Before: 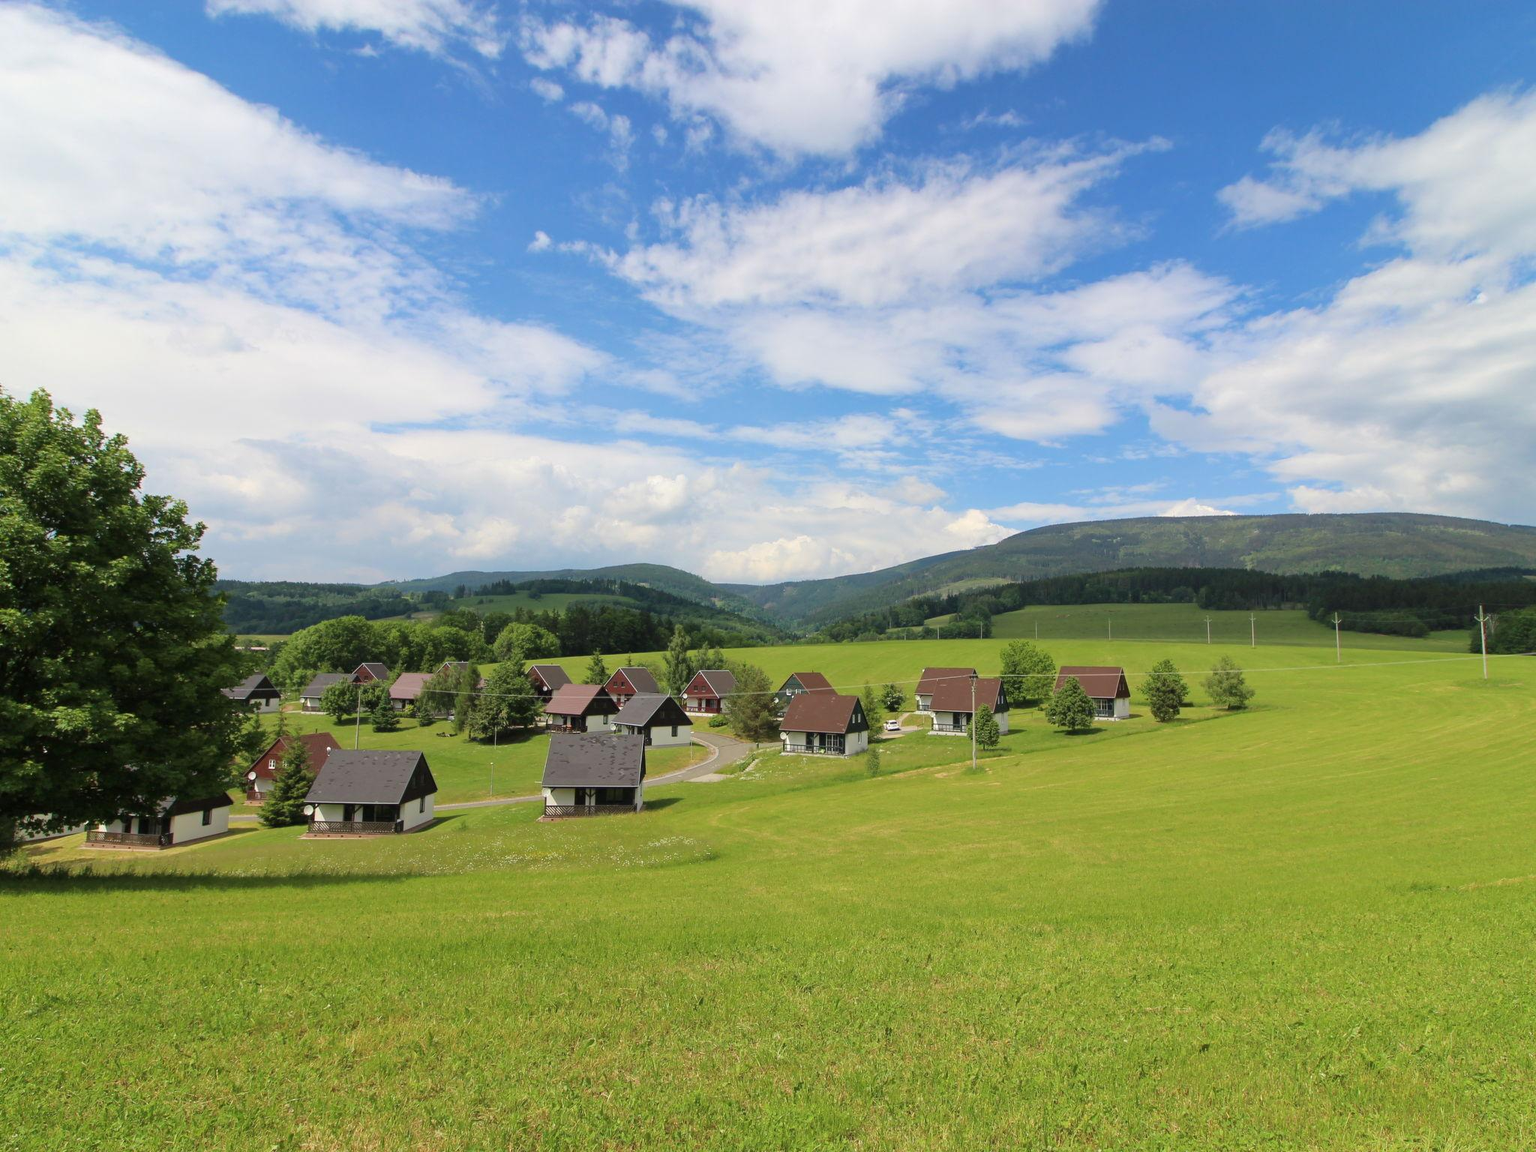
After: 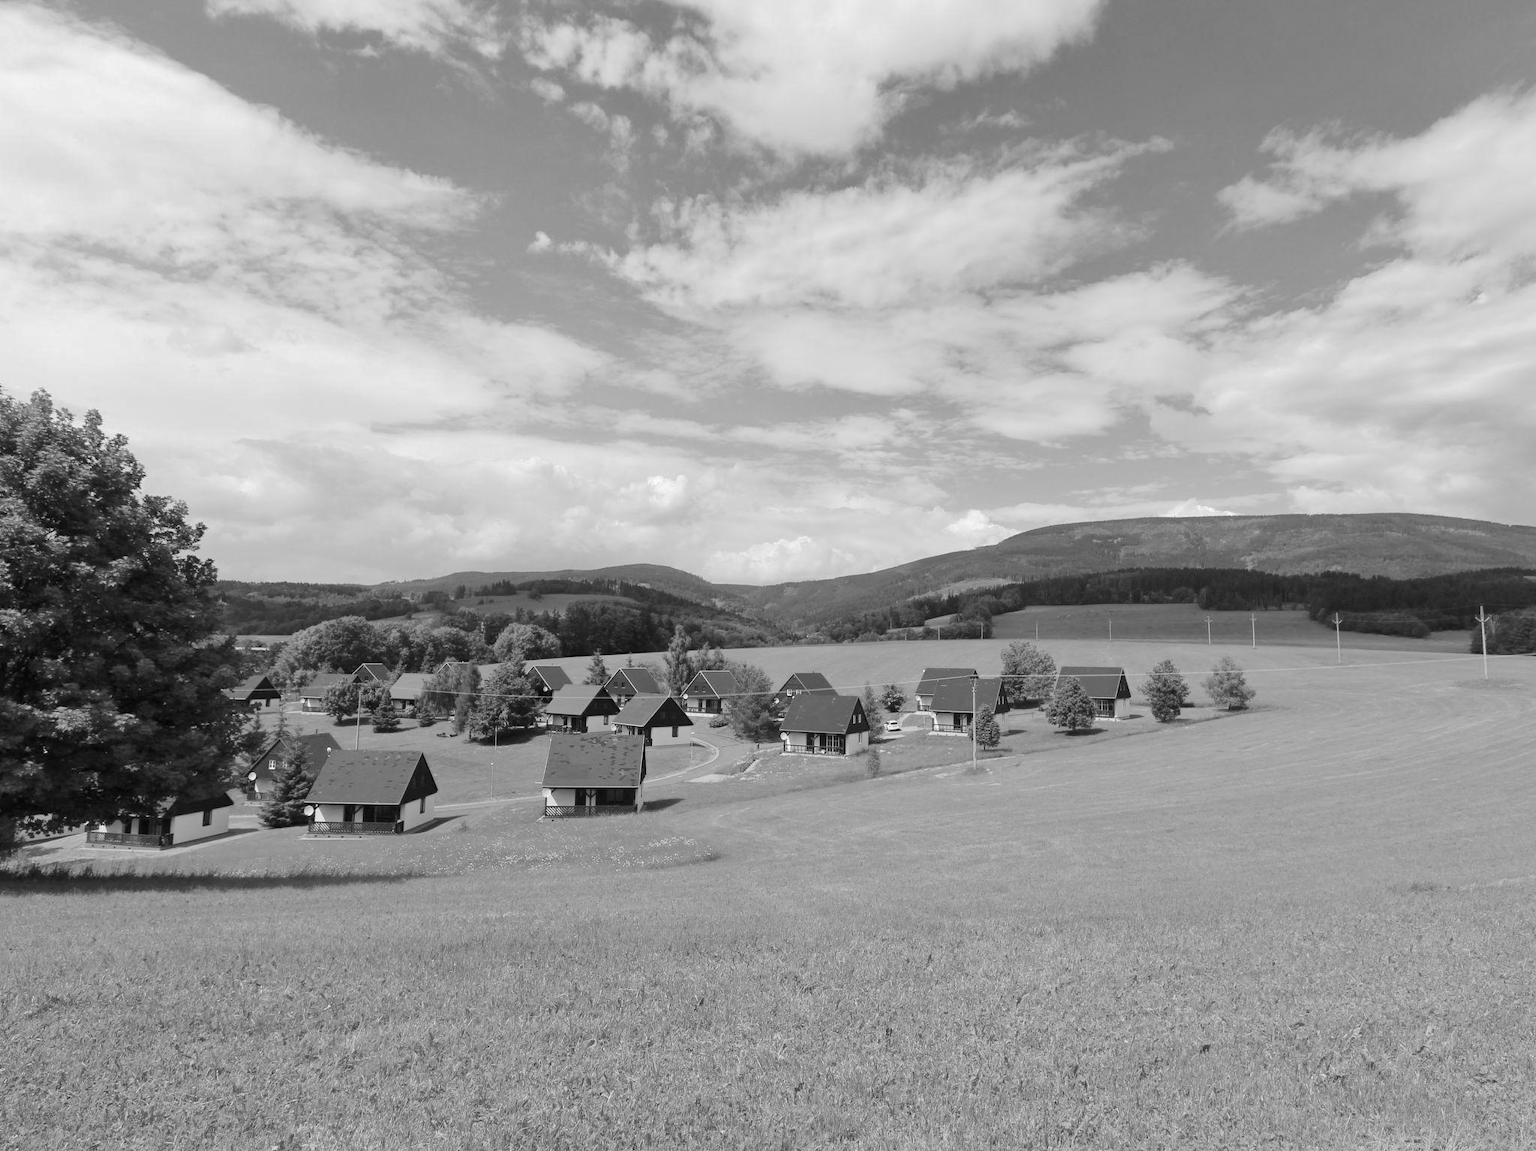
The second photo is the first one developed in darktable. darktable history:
tone curve: curves: ch0 [(0, 0) (0.003, 0.018) (0.011, 0.024) (0.025, 0.038) (0.044, 0.067) (0.069, 0.098) (0.1, 0.13) (0.136, 0.165) (0.177, 0.205) (0.224, 0.249) (0.277, 0.304) (0.335, 0.365) (0.399, 0.432) (0.468, 0.505) (0.543, 0.579) (0.623, 0.652) (0.709, 0.725) (0.801, 0.802) (0.898, 0.876) (1, 1)], preserve colors none
monochrome: on, module defaults
local contrast: mode bilateral grid, contrast 20, coarseness 50, detail 120%, midtone range 0.2
